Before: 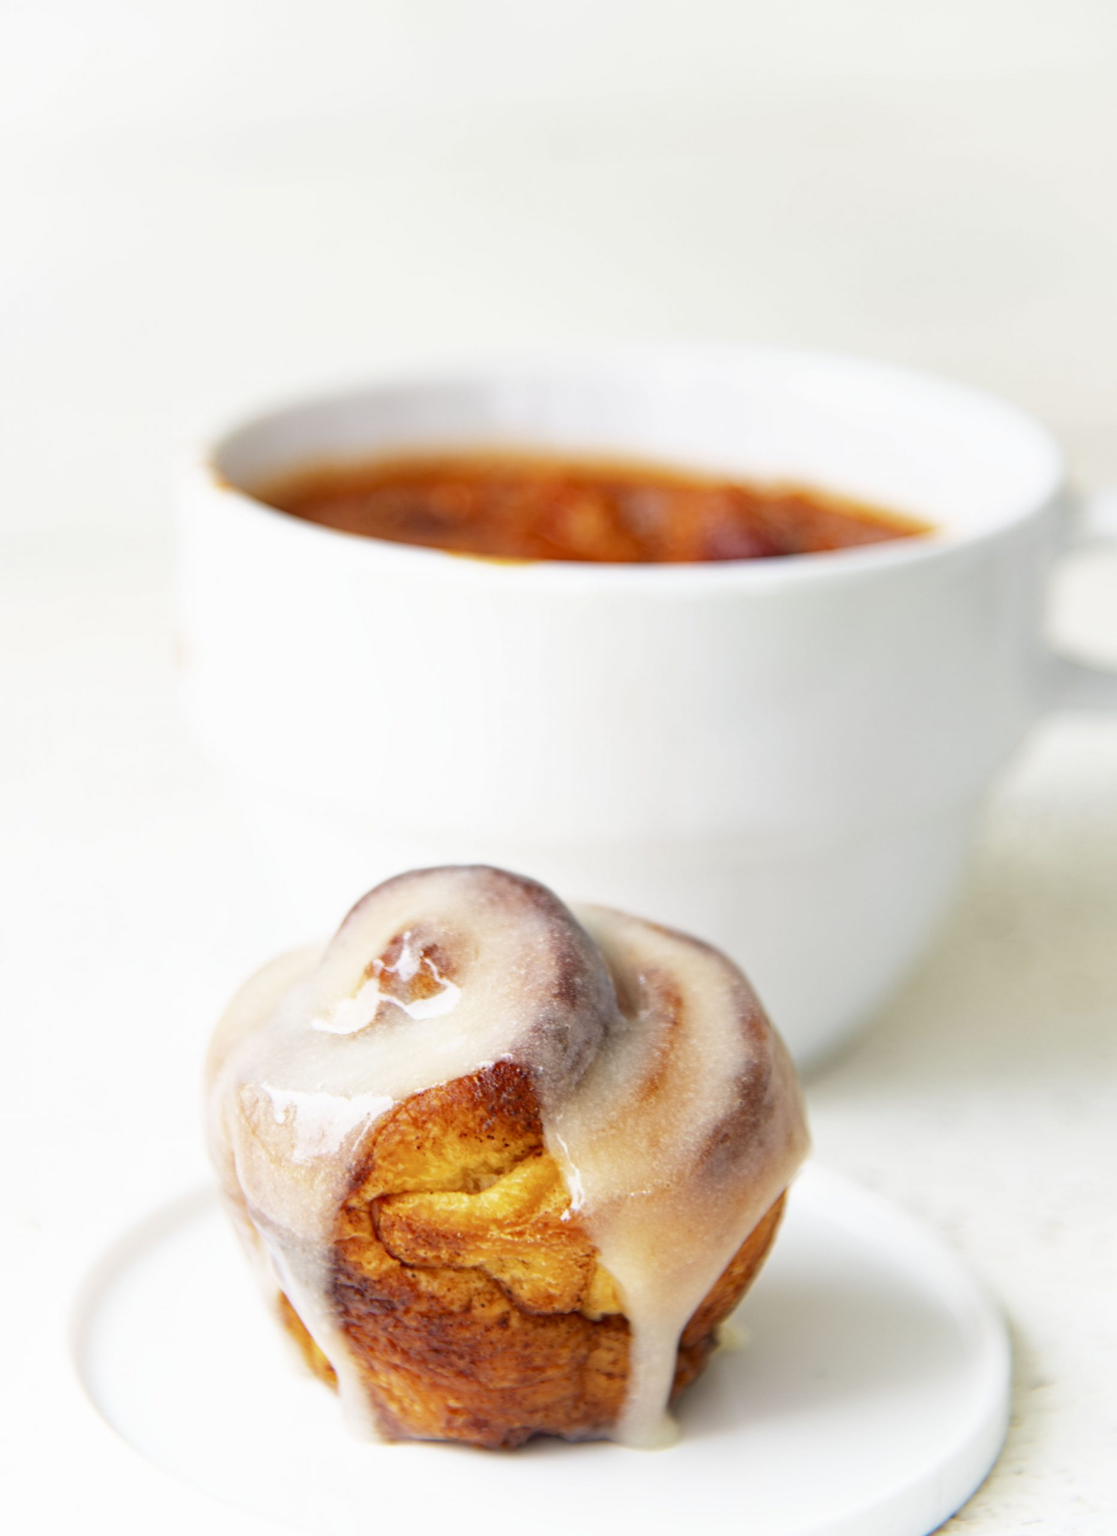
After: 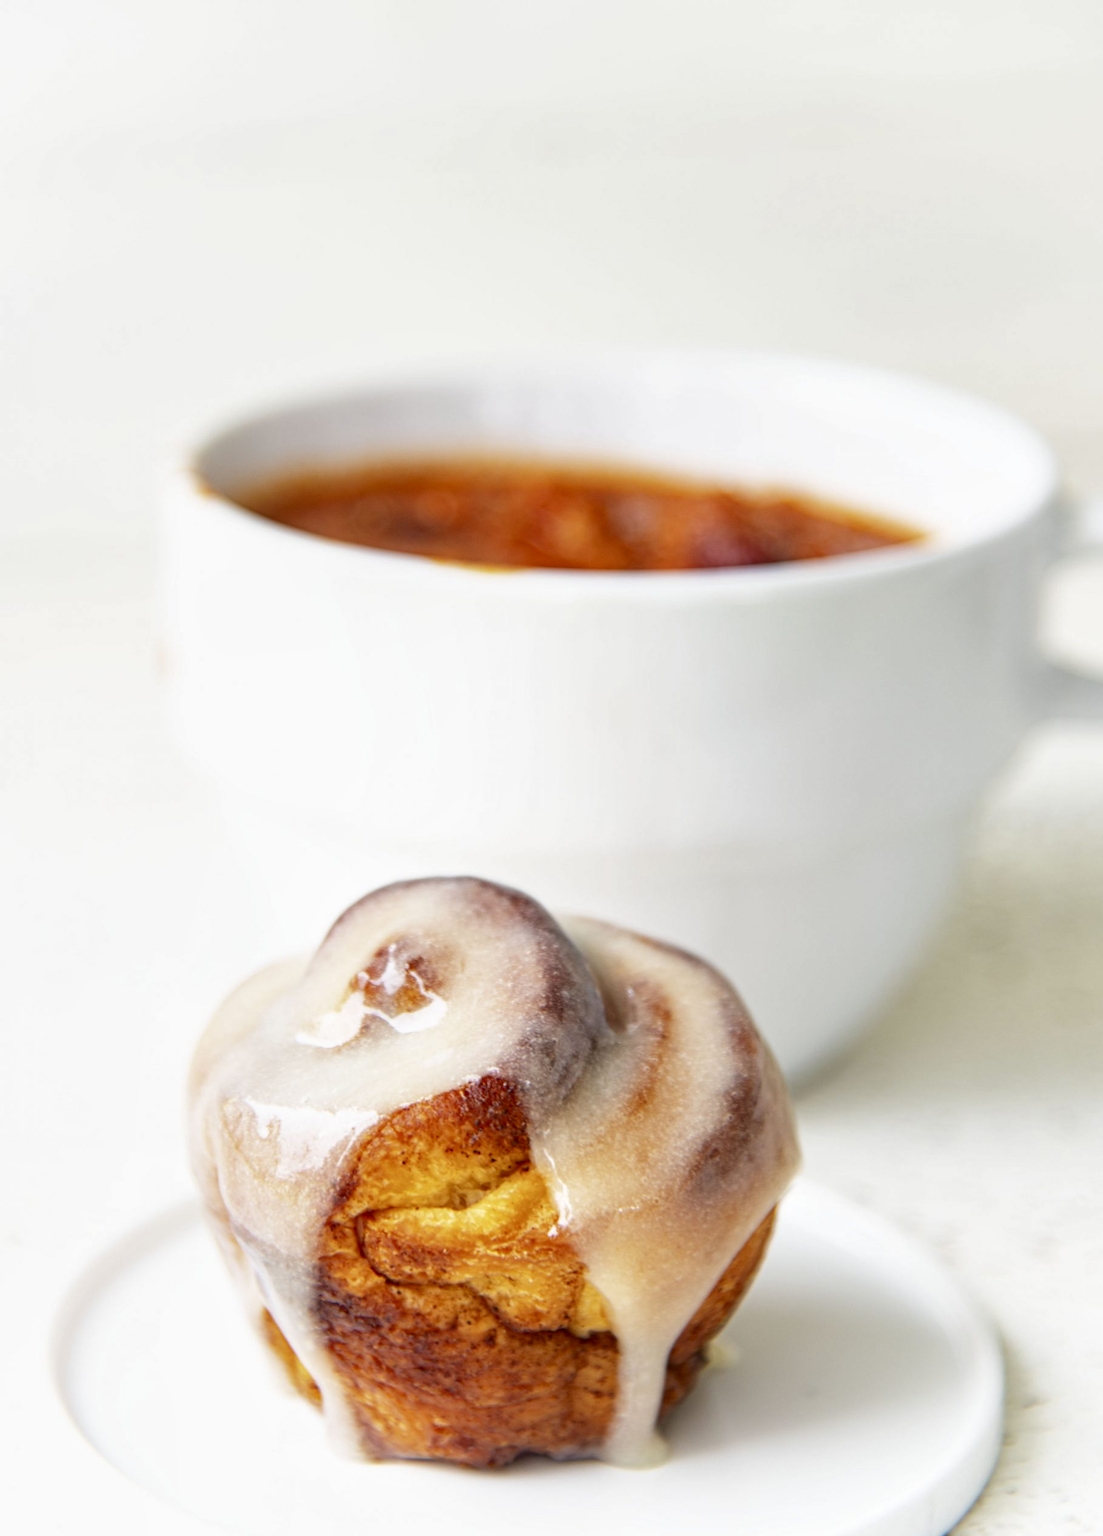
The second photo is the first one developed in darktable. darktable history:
crop and rotate: left 1.774%, right 0.633%, bottom 1.28%
tone equalizer: -7 EV 0.18 EV, -6 EV 0.12 EV, -5 EV 0.08 EV, -4 EV 0.04 EV, -2 EV -0.02 EV, -1 EV -0.04 EV, +0 EV -0.06 EV, luminance estimator HSV value / RGB max
local contrast: on, module defaults
